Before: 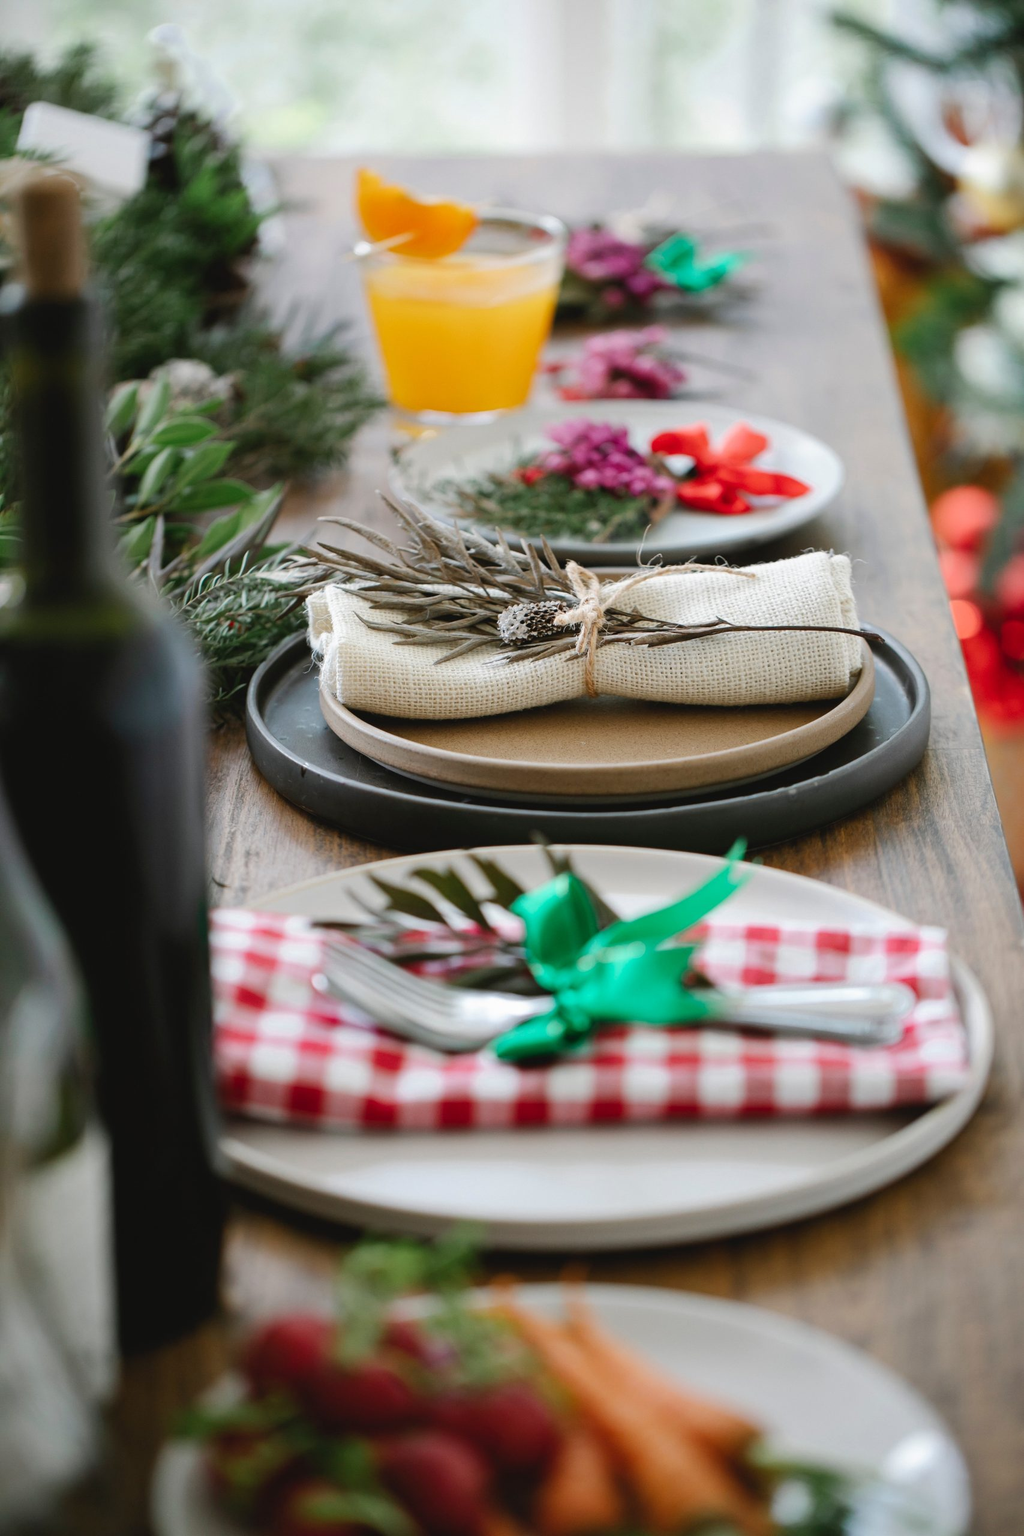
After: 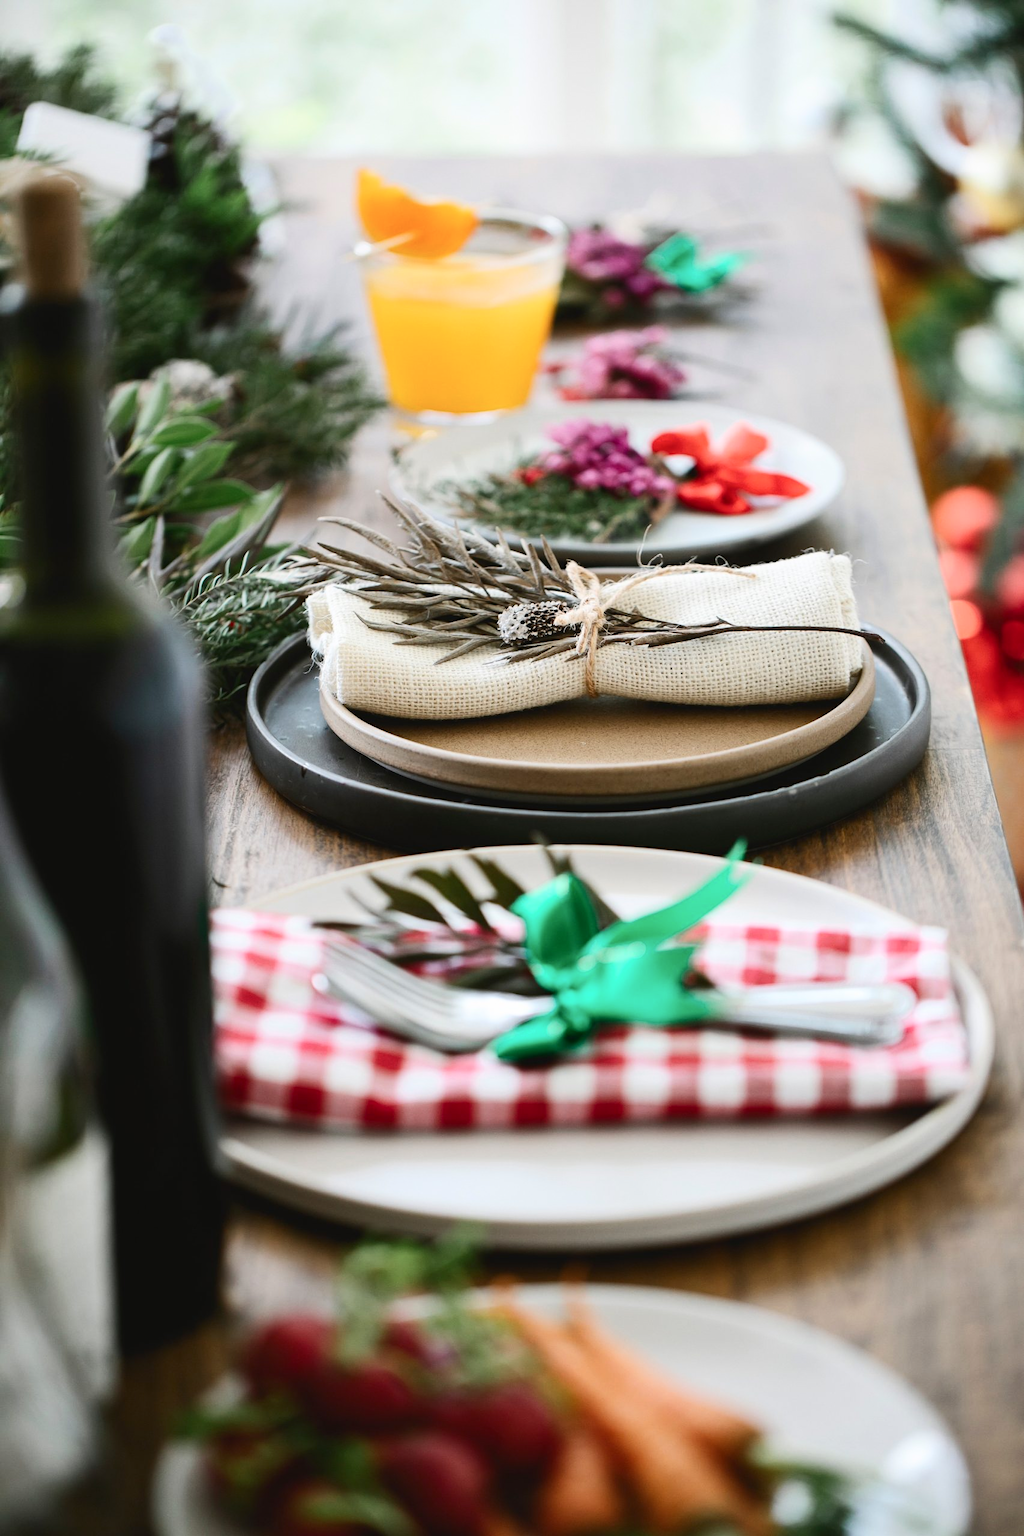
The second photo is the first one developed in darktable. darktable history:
contrast brightness saturation: contrast 0.244, brightness 0.089
